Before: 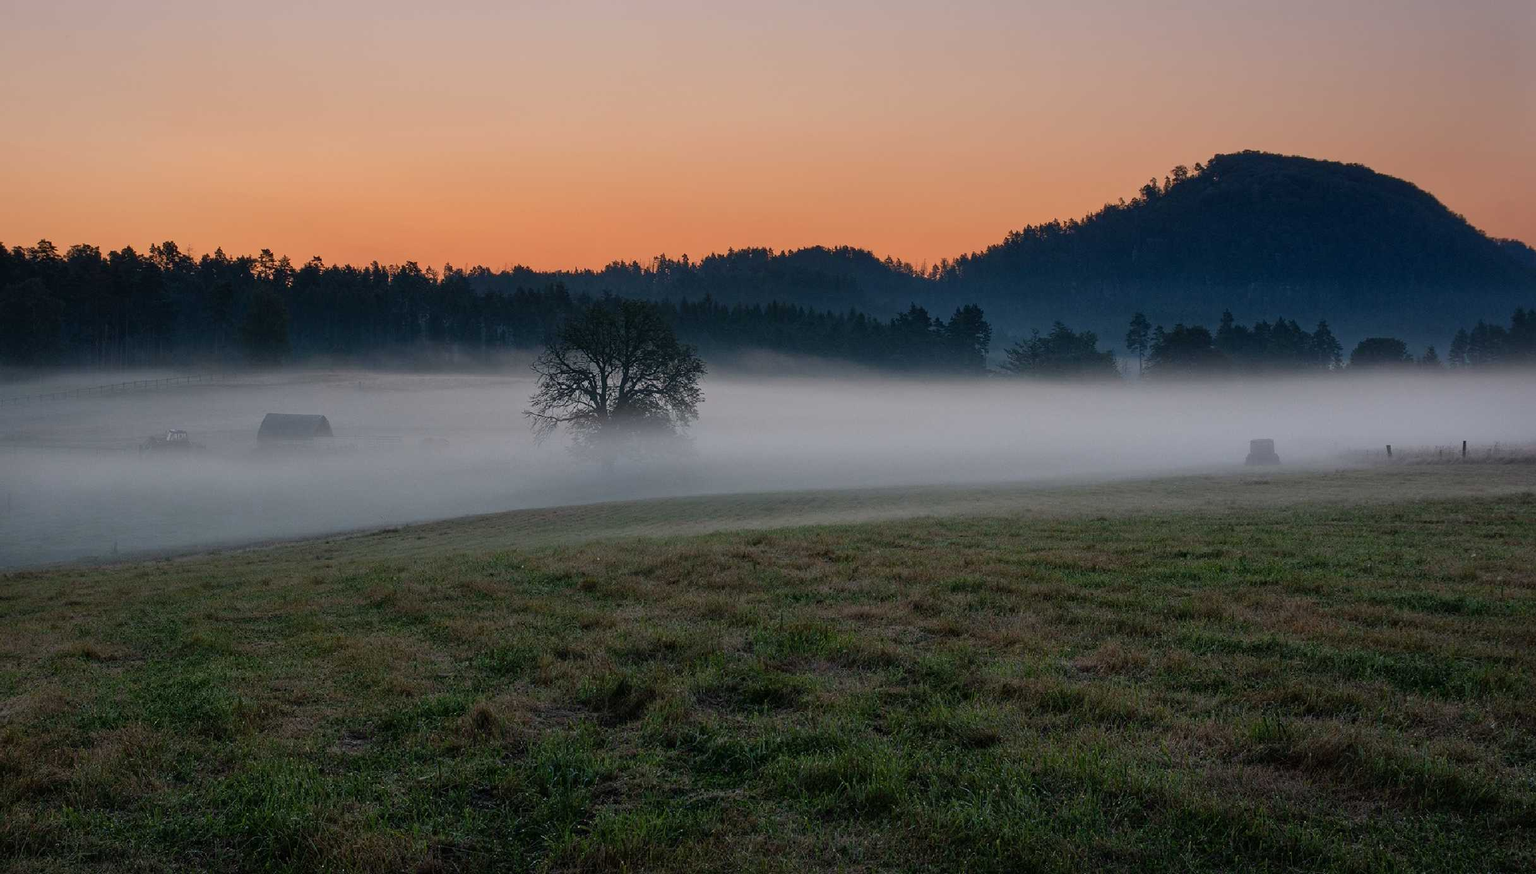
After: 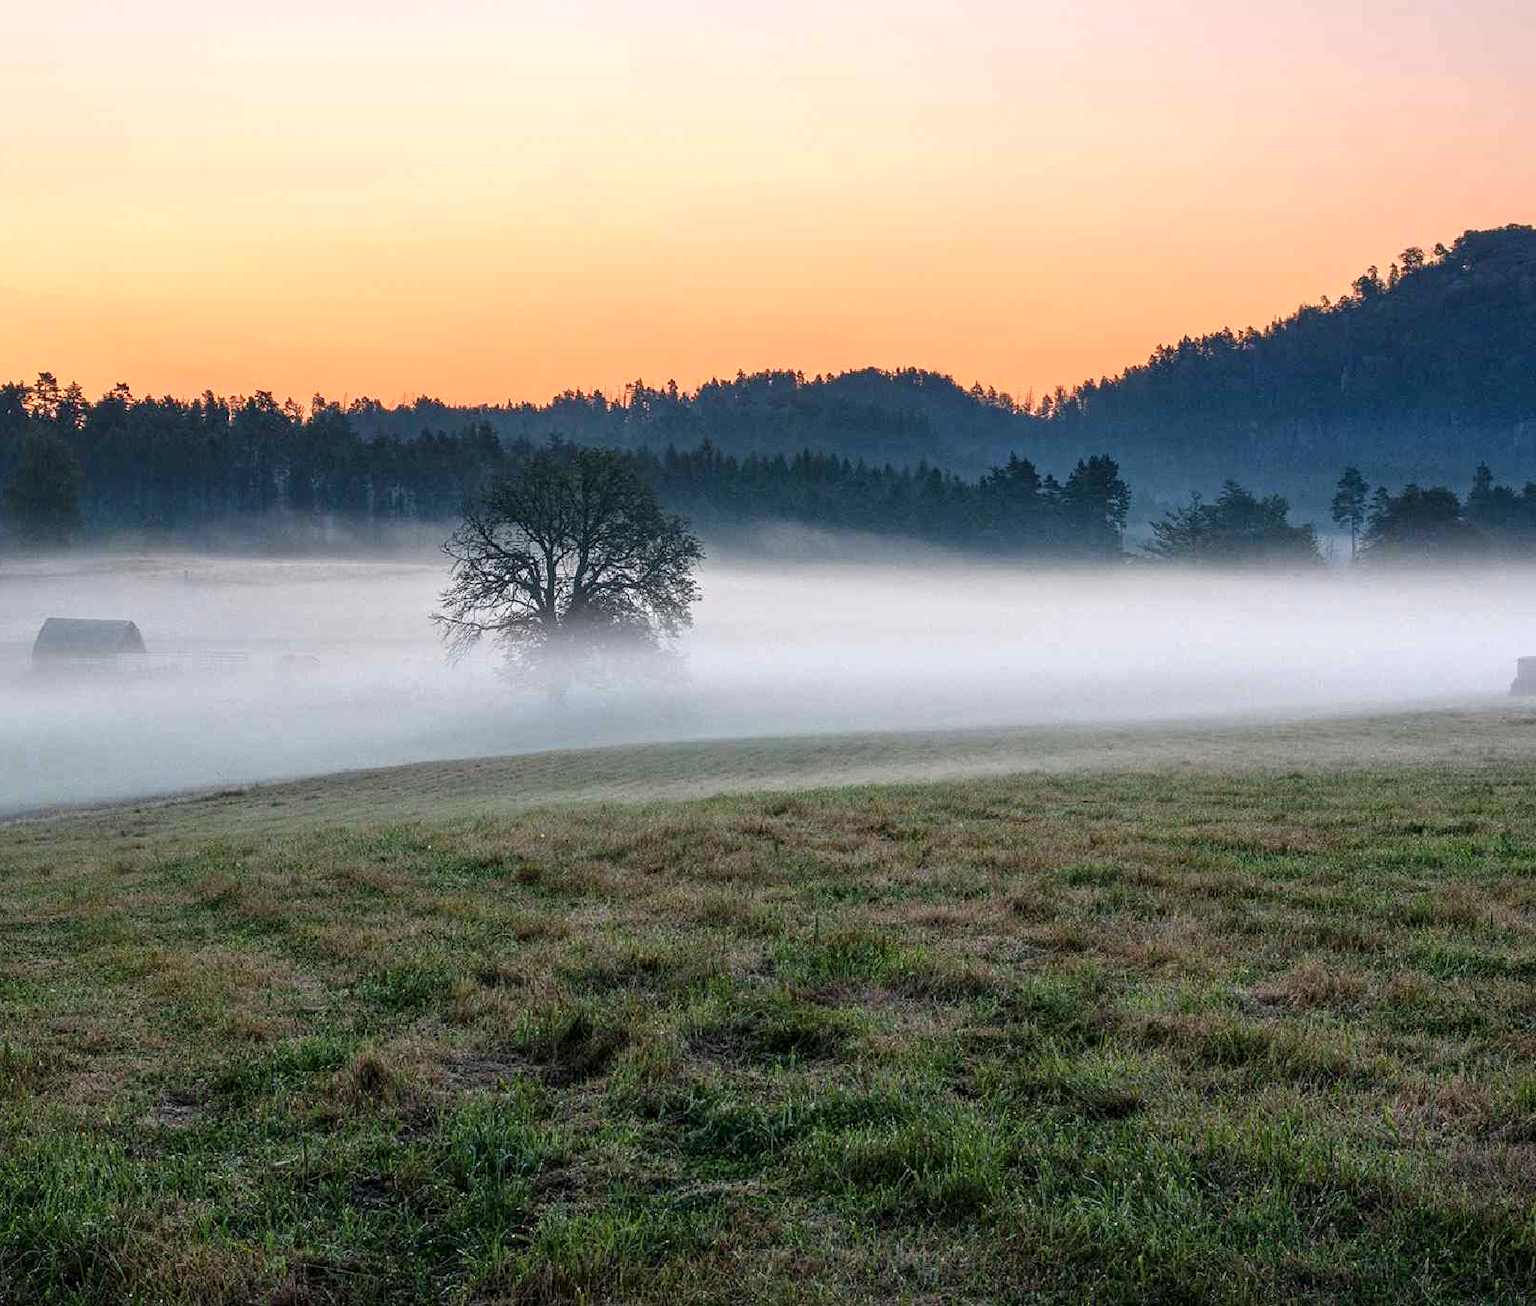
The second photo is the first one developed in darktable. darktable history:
local contrast: on, module defaults
crop: left 15.369%, right 17.732%
exposure: exposure 1.167 EV, compensate highlight preservation false
